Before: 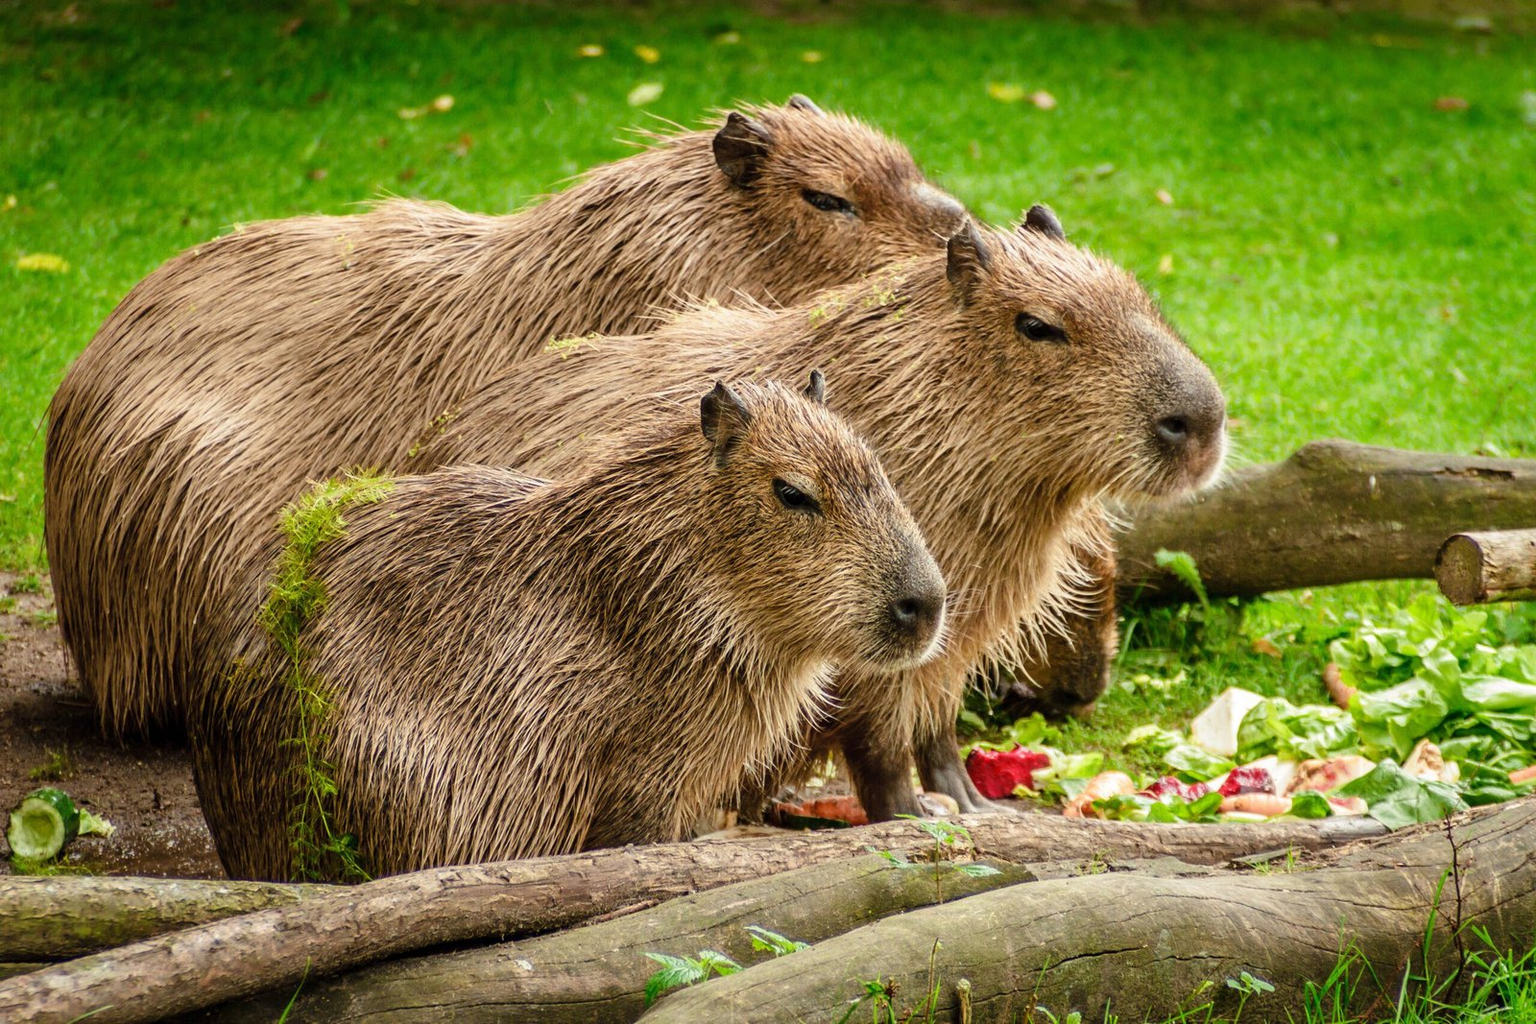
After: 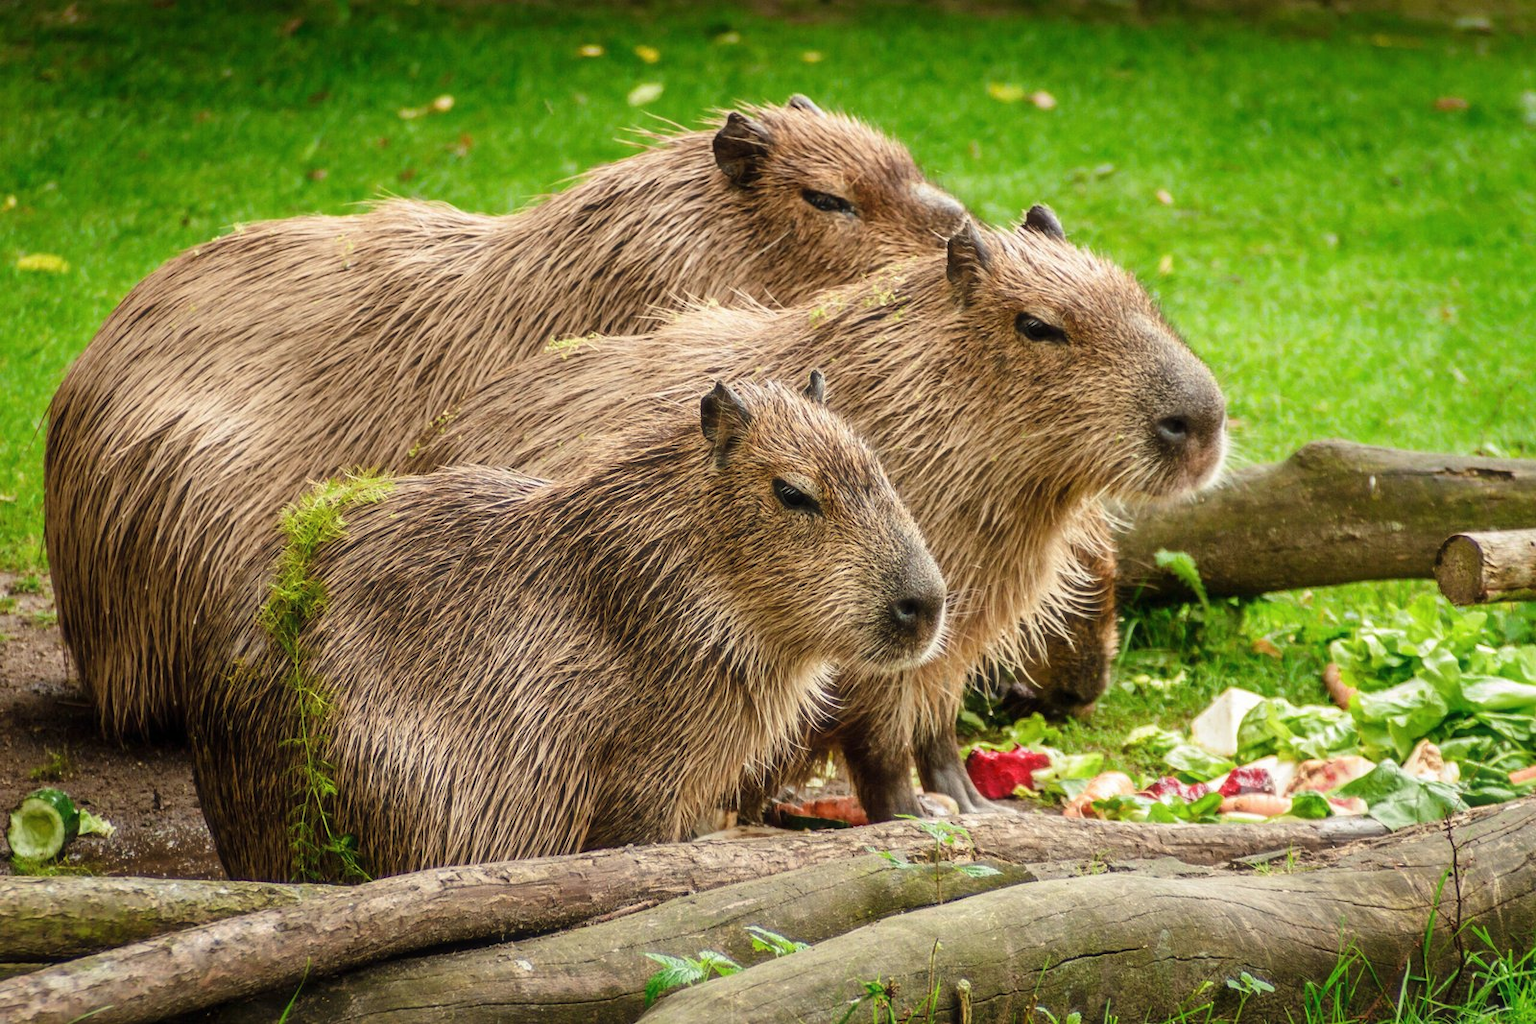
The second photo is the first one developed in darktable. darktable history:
white balance: emerald 1
haze removal: strength -0.05
